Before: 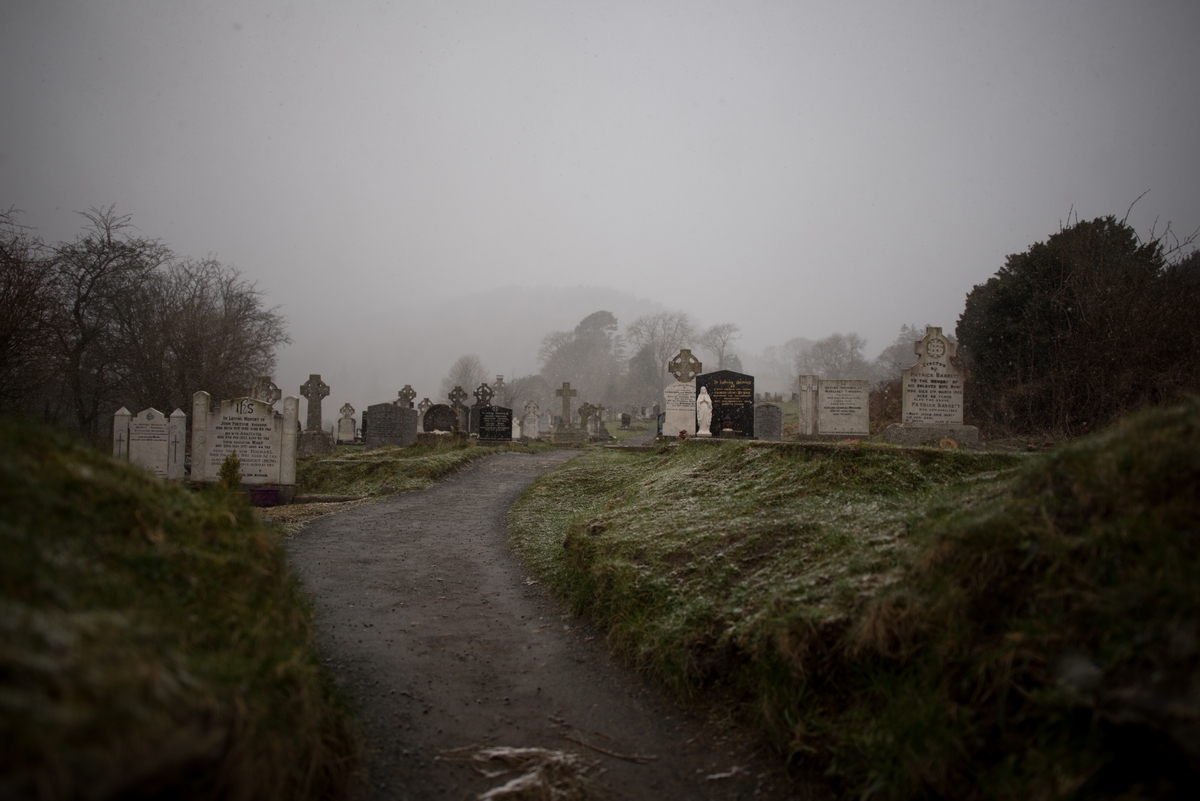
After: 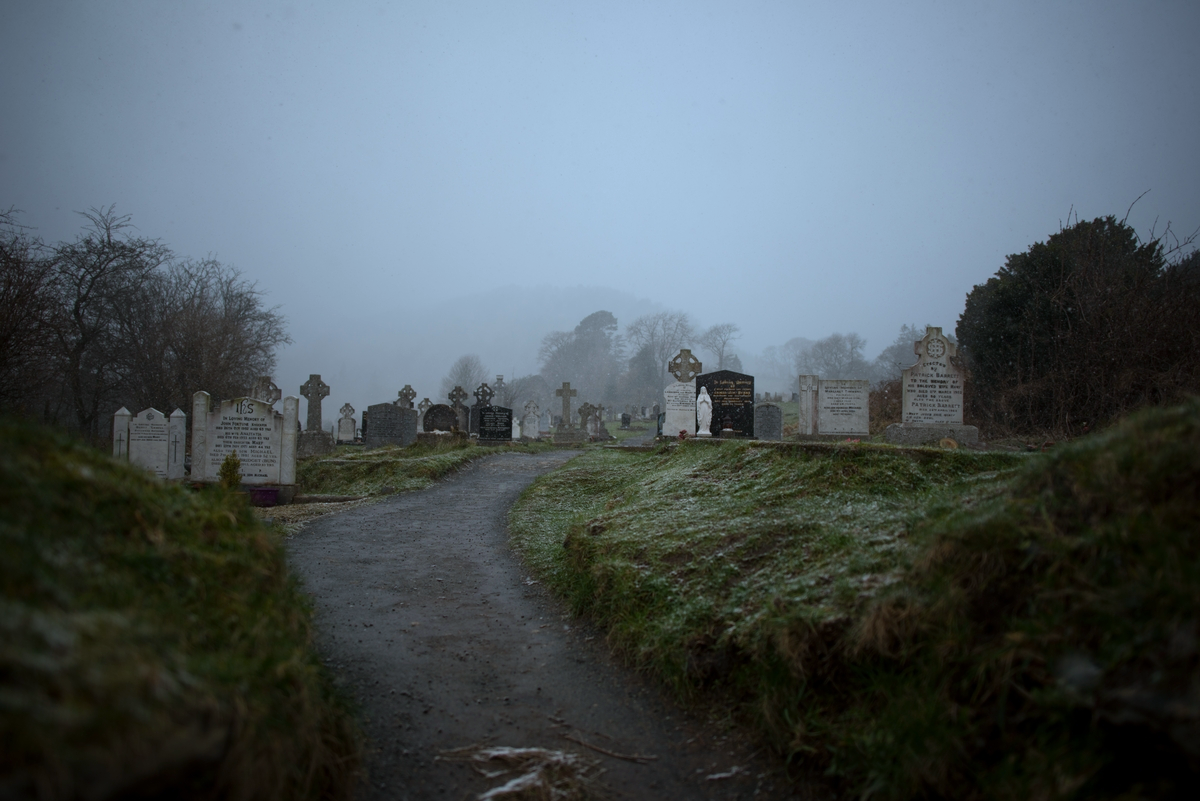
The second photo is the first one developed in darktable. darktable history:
color calibration: output colorfulness [0, 0.315, 0, 0], illuminant as shot in camera, x 0.383, y 0.38, temperature 3937.72 K
